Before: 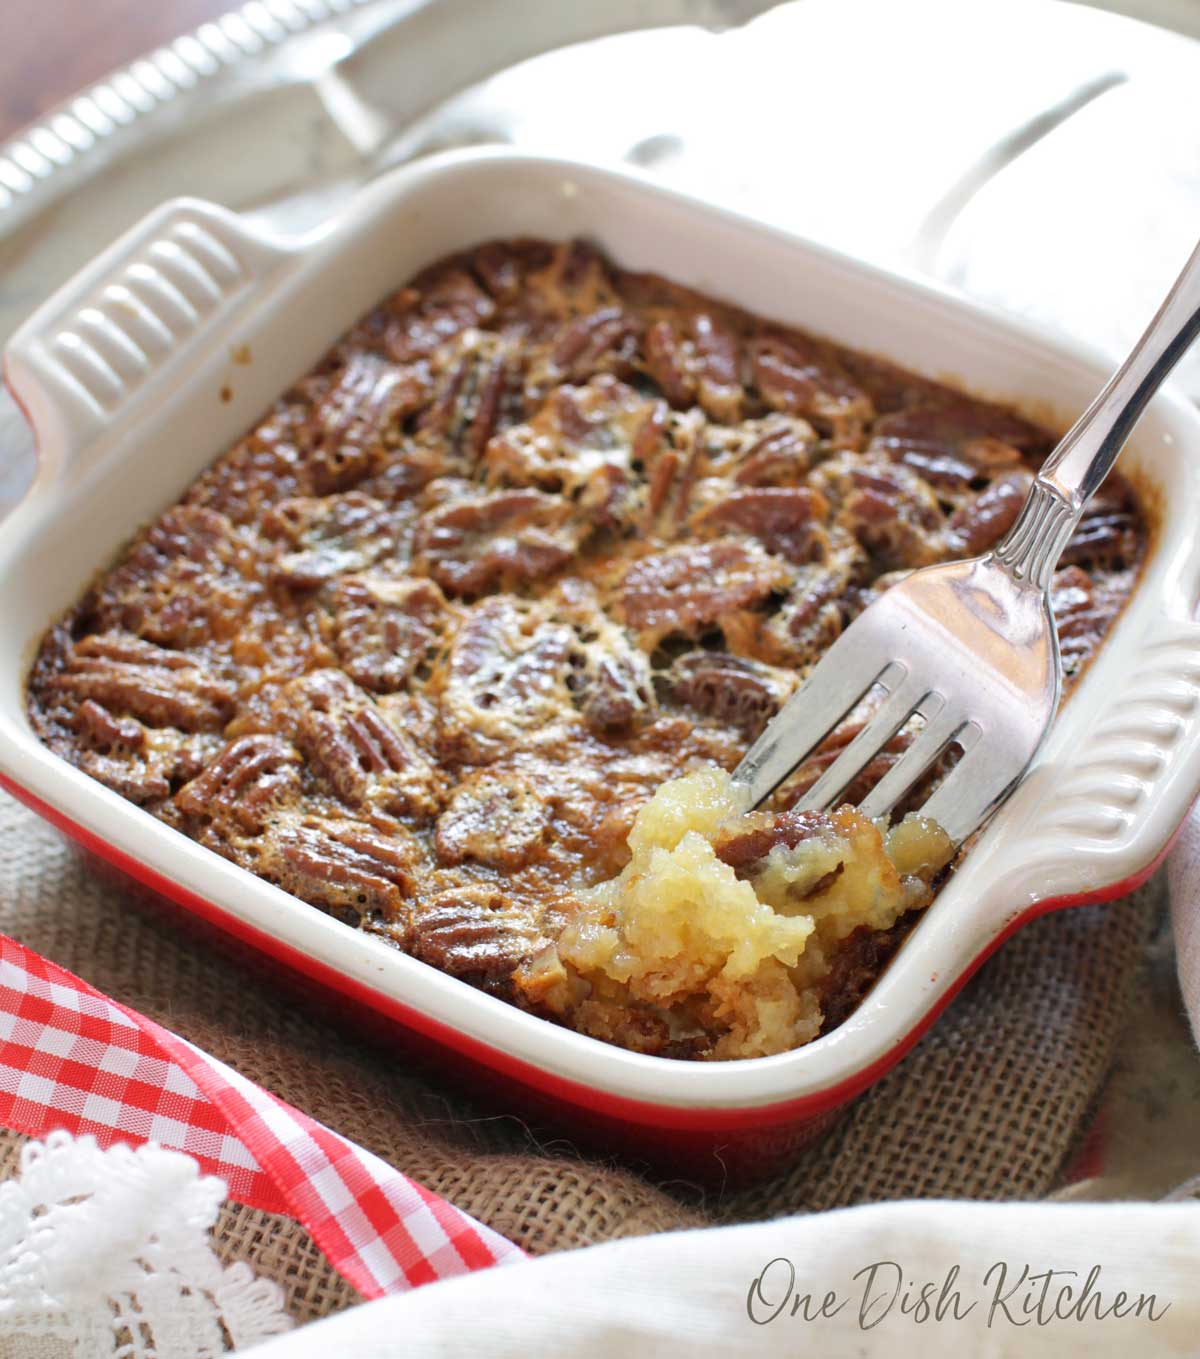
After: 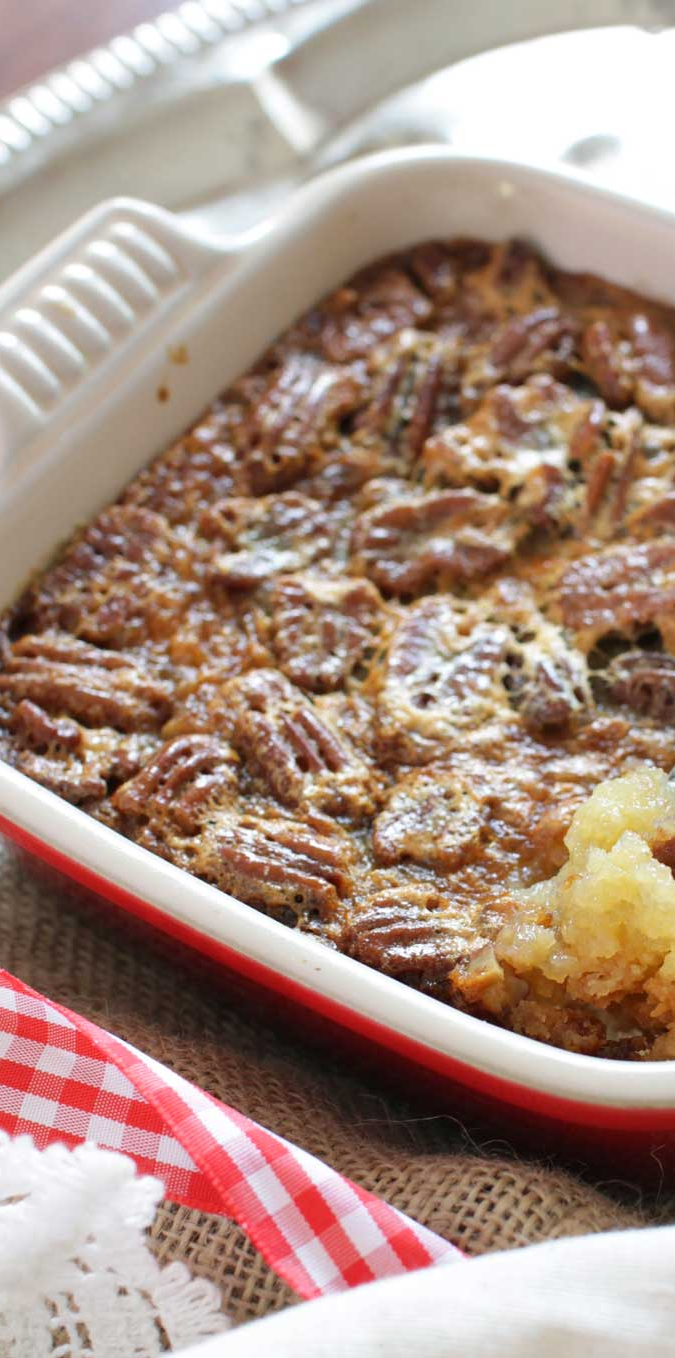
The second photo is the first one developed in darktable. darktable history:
crop: left 5.313%, right 38.372%
